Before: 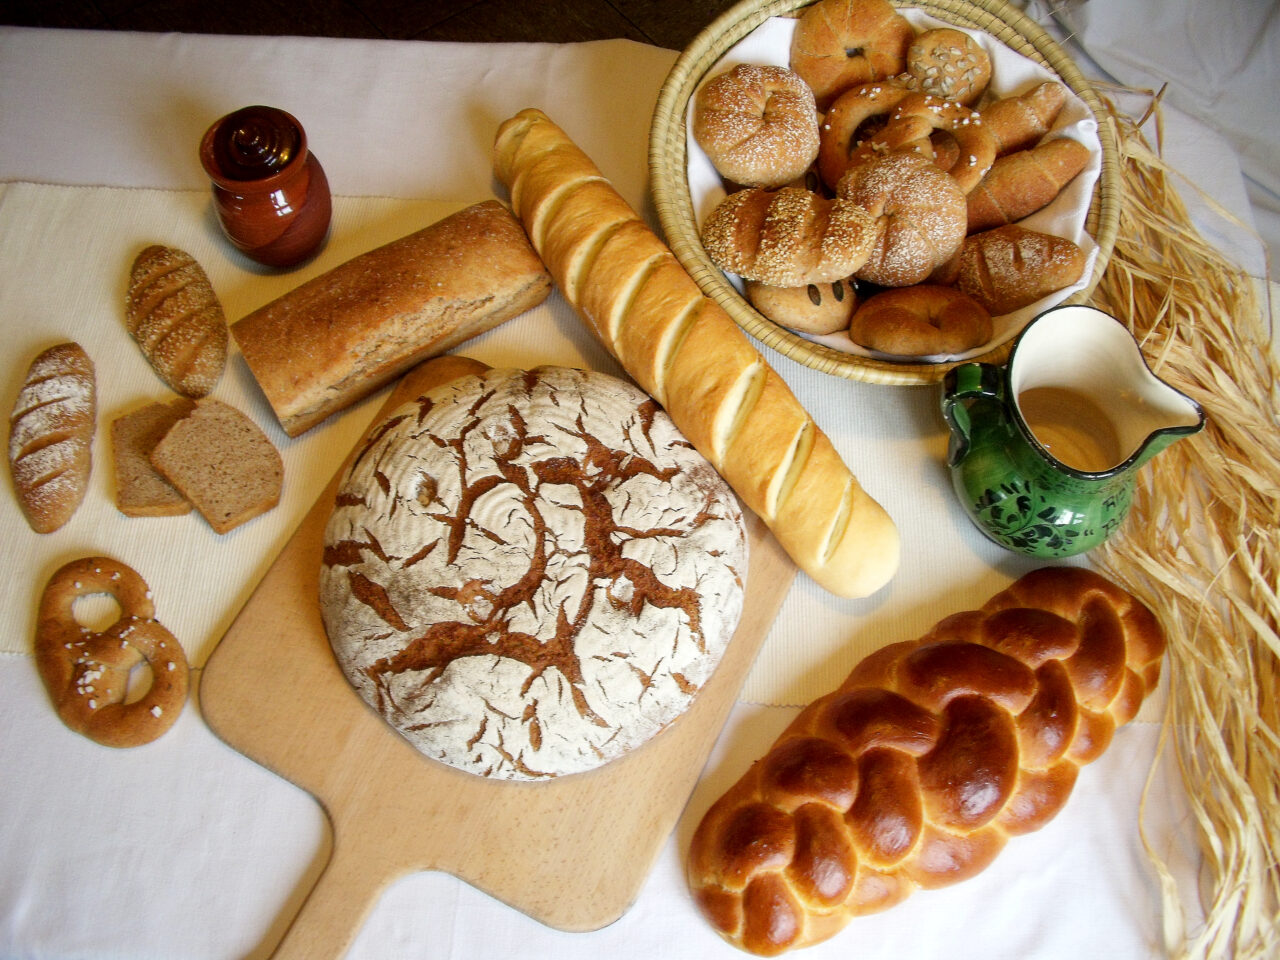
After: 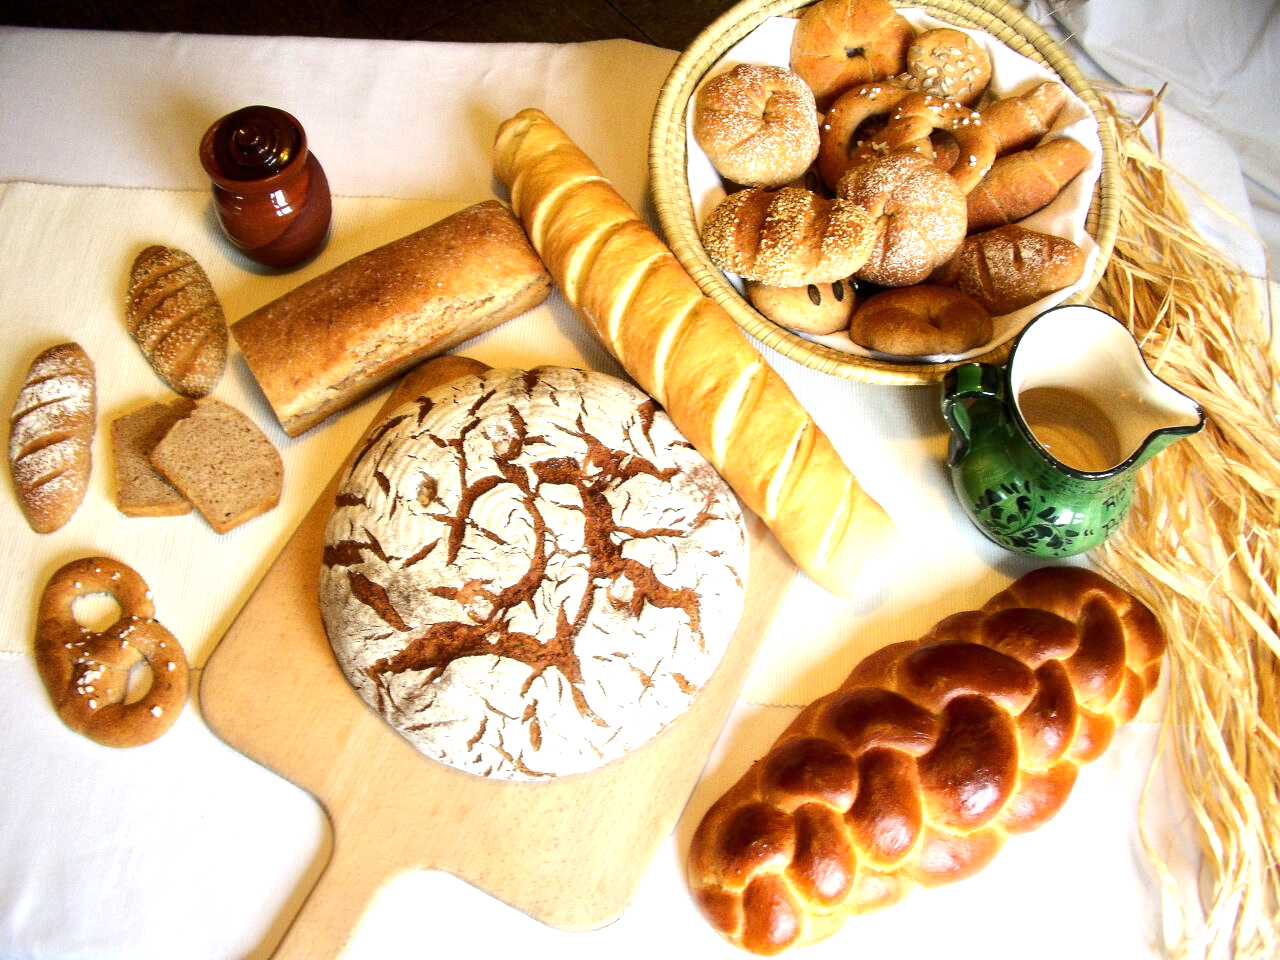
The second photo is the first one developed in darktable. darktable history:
tone equalizer: -8 EV 0.001 EV, -7 EV -0.002 EV, -6 EV 0.002 EV, -5 EV -0.03 EV, -4 EV -0.116 EV, -3 EV -0.169 EV, -2 EV 0.24 EV, -1 EV 0.702 EV, +0 EV 0.493 EV
exposure: black level correction 0, exposure 0.3 EV, compensate highlight preservation false
